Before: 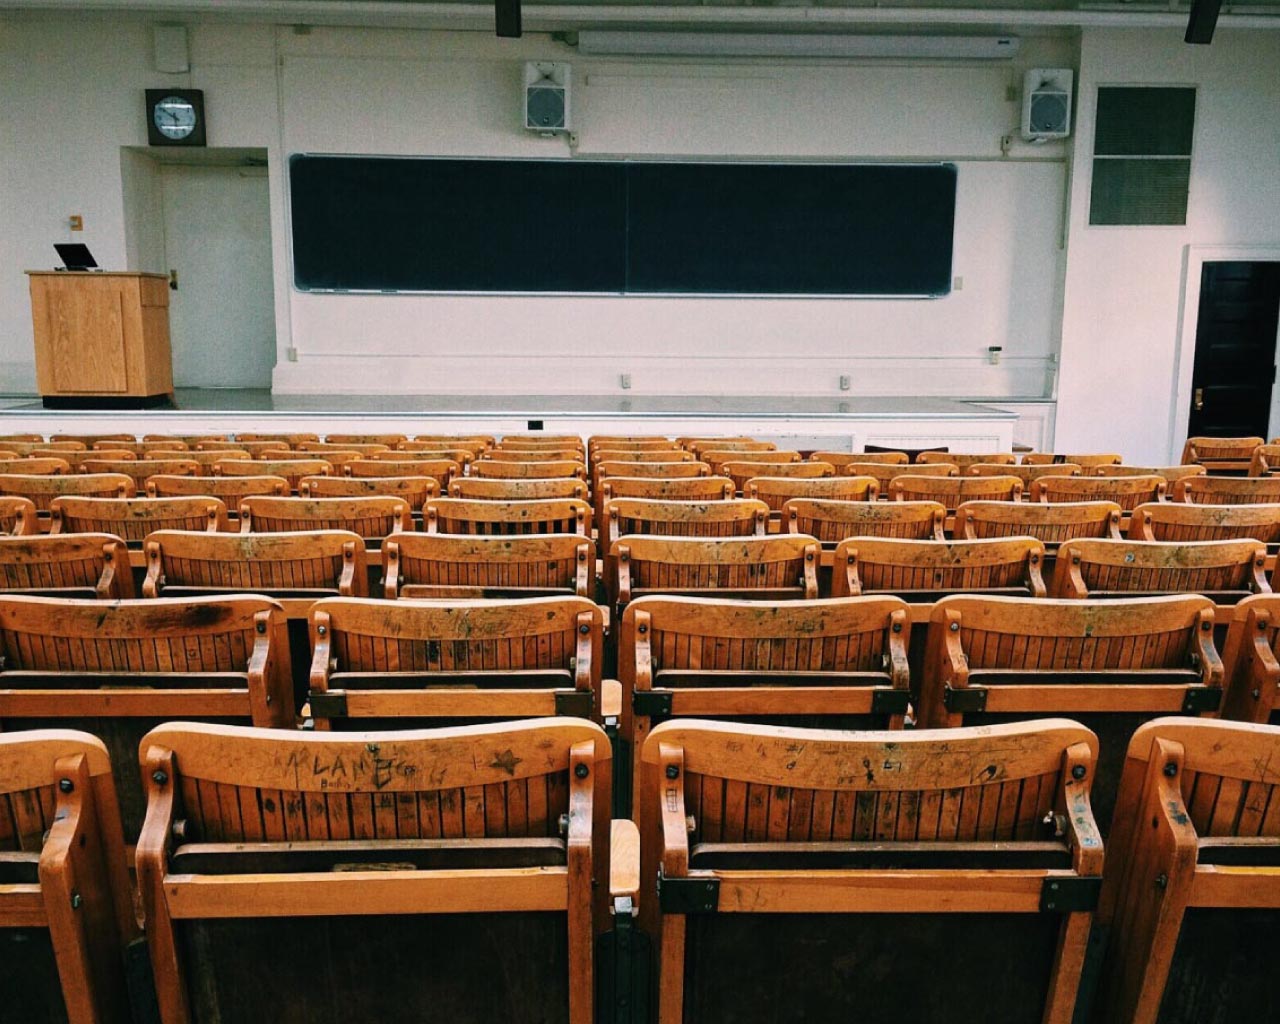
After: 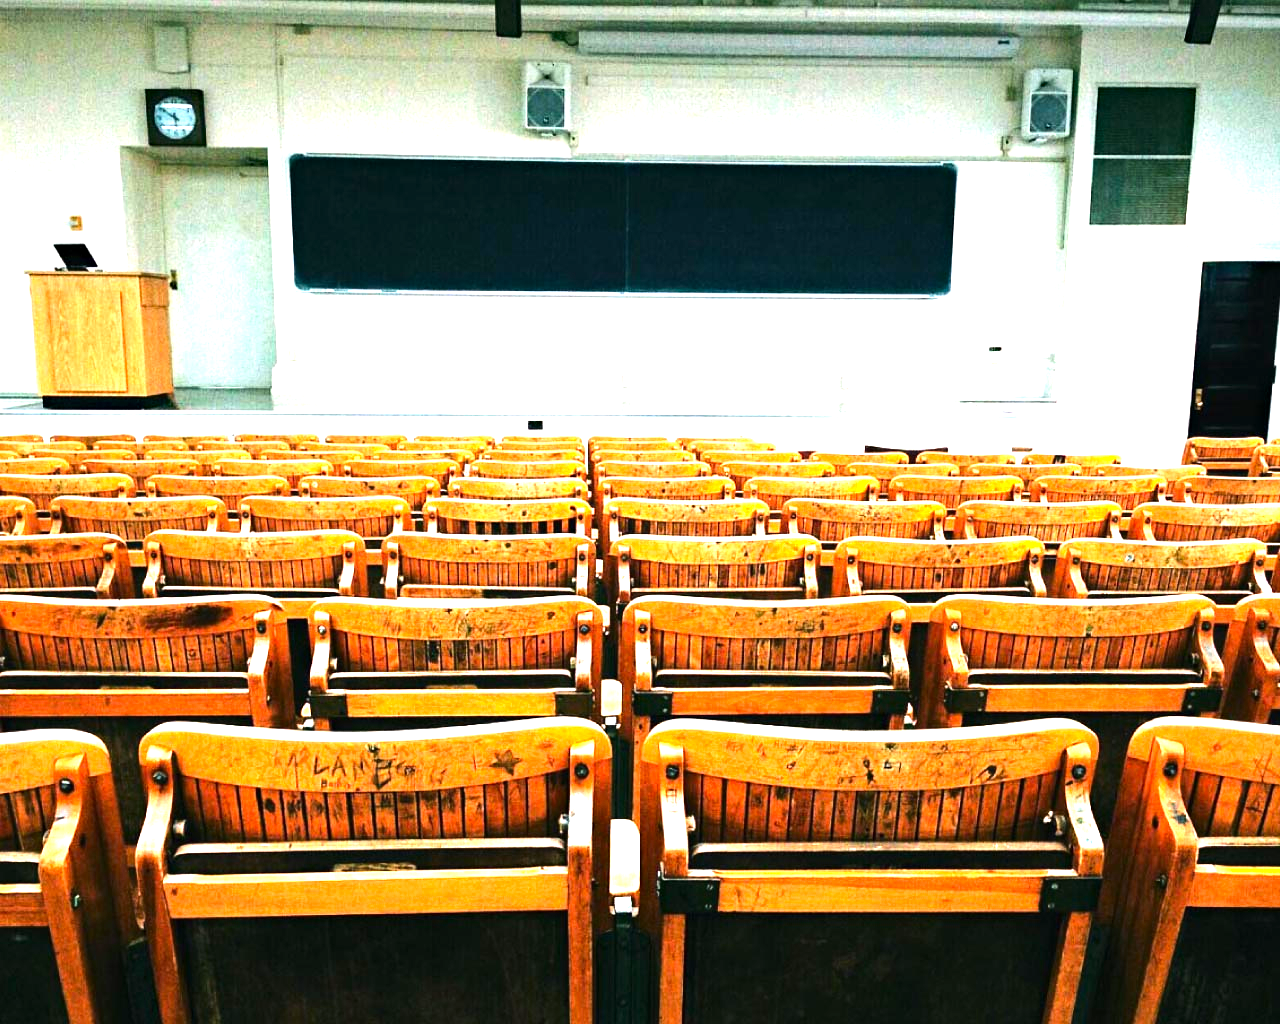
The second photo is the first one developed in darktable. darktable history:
haze removal: strength 0.12, distance 0.25, compatibility mode true, adaptive false
tone equalizer: -8 EV -0.75 EV, -7 EV -0.7 EV, -6 EV -0.6 EV, -5 EV -0.4 EV, -3 EV 0.4 EV, -2 EV 0.6 EV, -1 EV 0.7 EV, +0 EV 0.75 EV, edges refinement/feathering 500, mask exposure compensation -1.57 EV, preserve details no
contrast brightness saturation: contrast 0.08, saturation 0.2
exposure: black level correction 0, exposure 1.45 EV, compensate exposure bias true, compensate highlight preservation false
